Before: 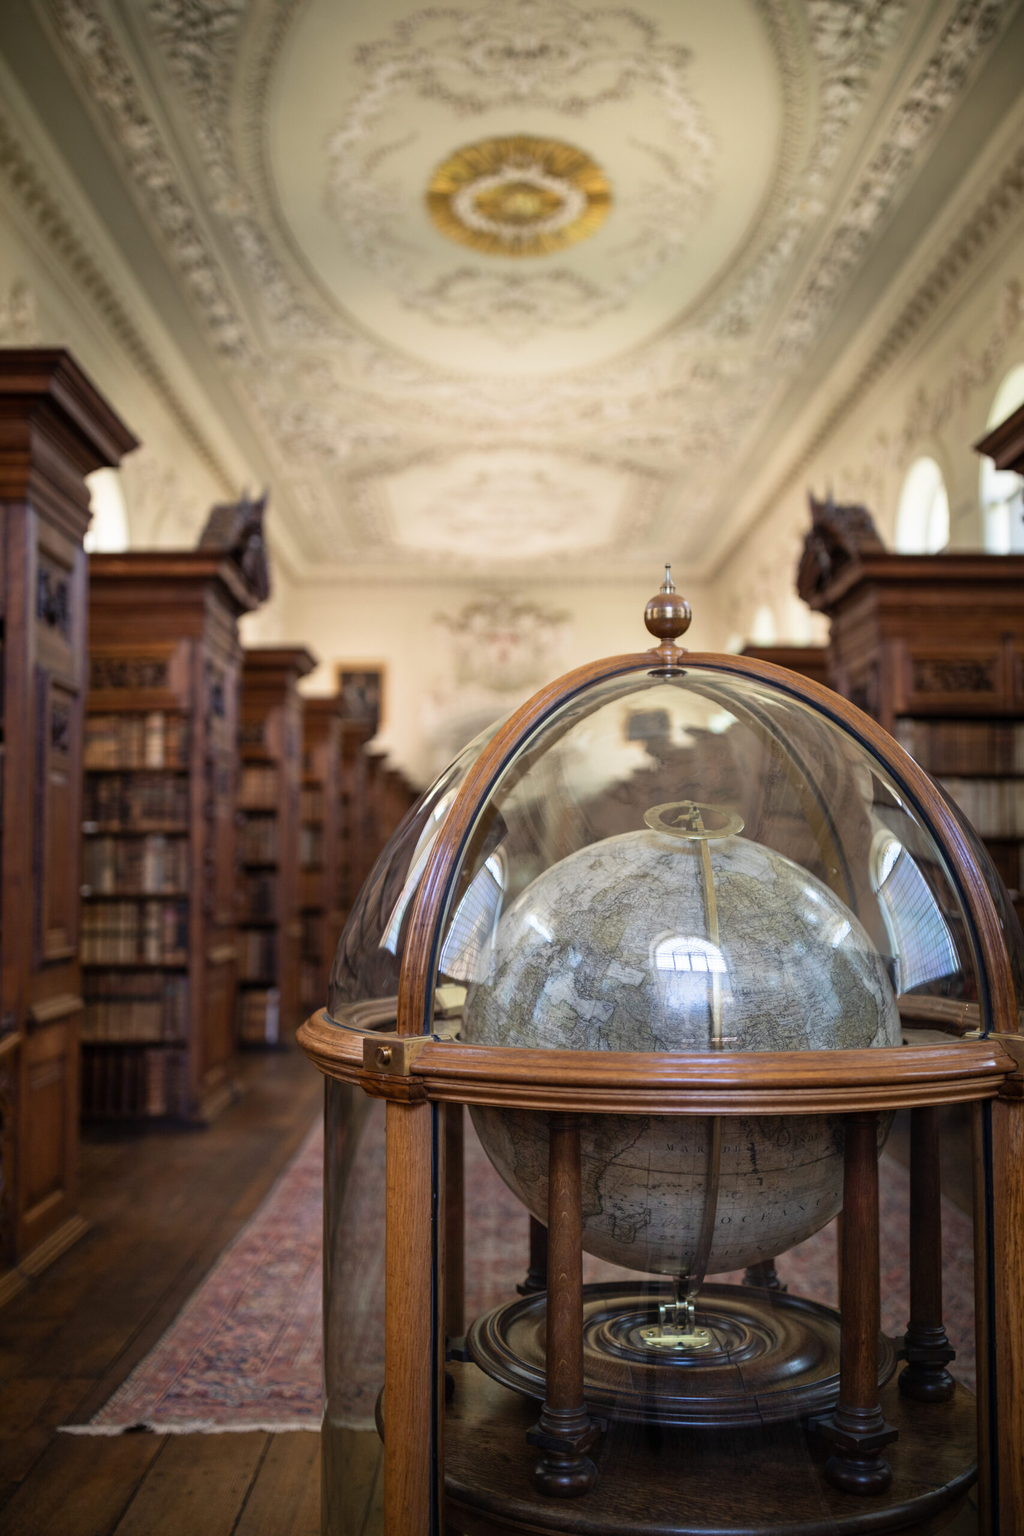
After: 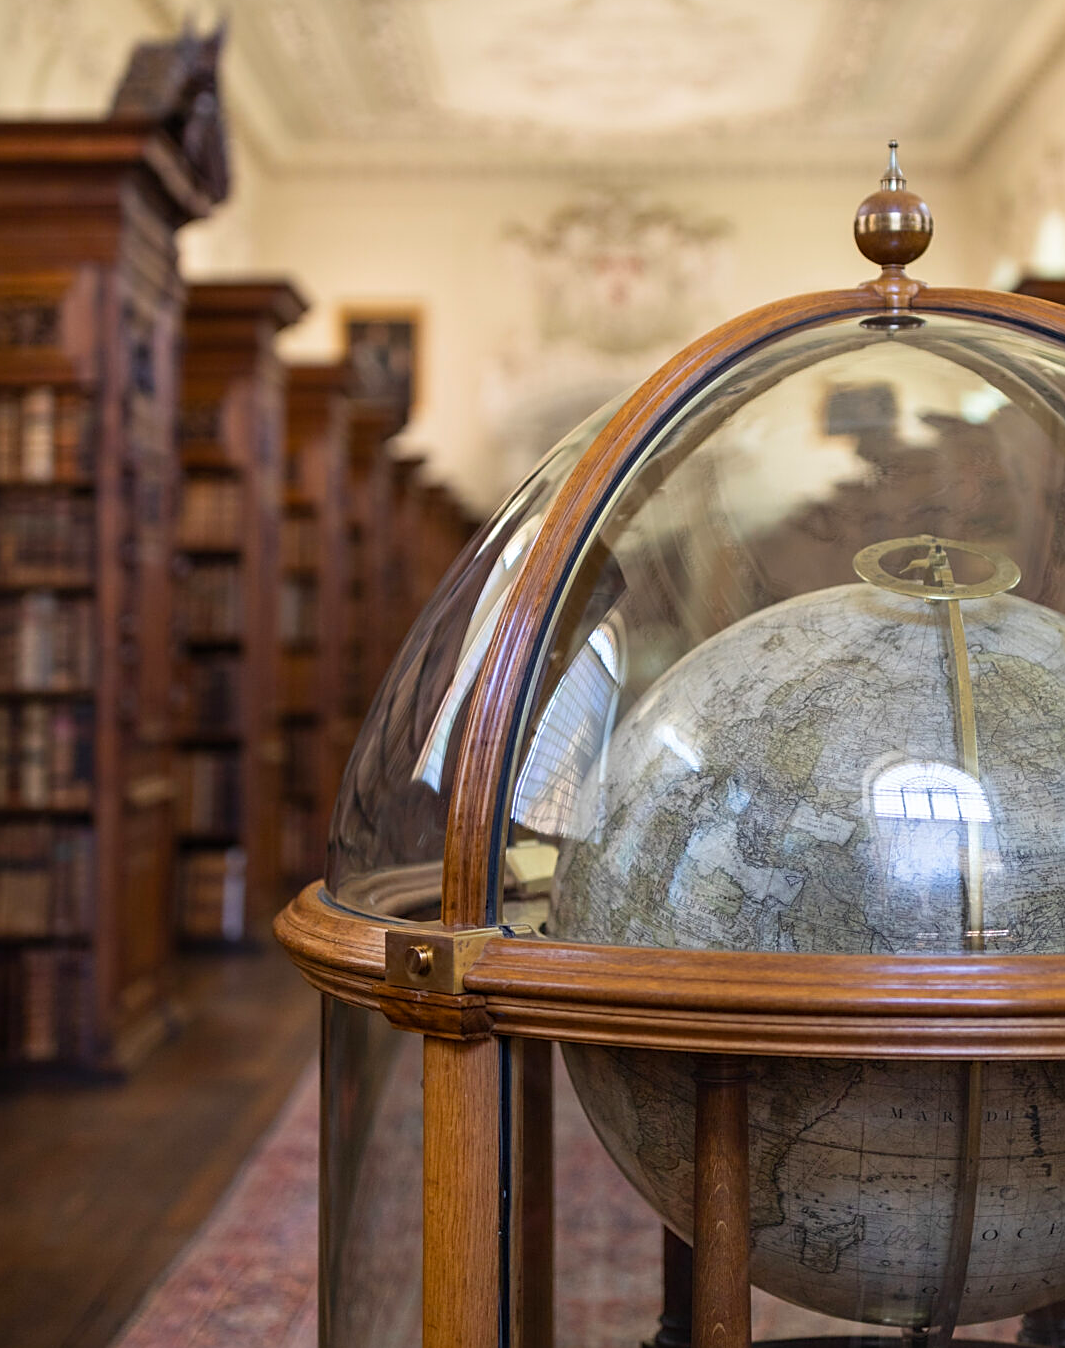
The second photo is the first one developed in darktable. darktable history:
crop: left 12.911%, top 31.237%, right 24.664%, bottom 16.098%
color balance rgb: perceptual saturation grading › global saturation 19.304%
sharpen: on, module defaults
